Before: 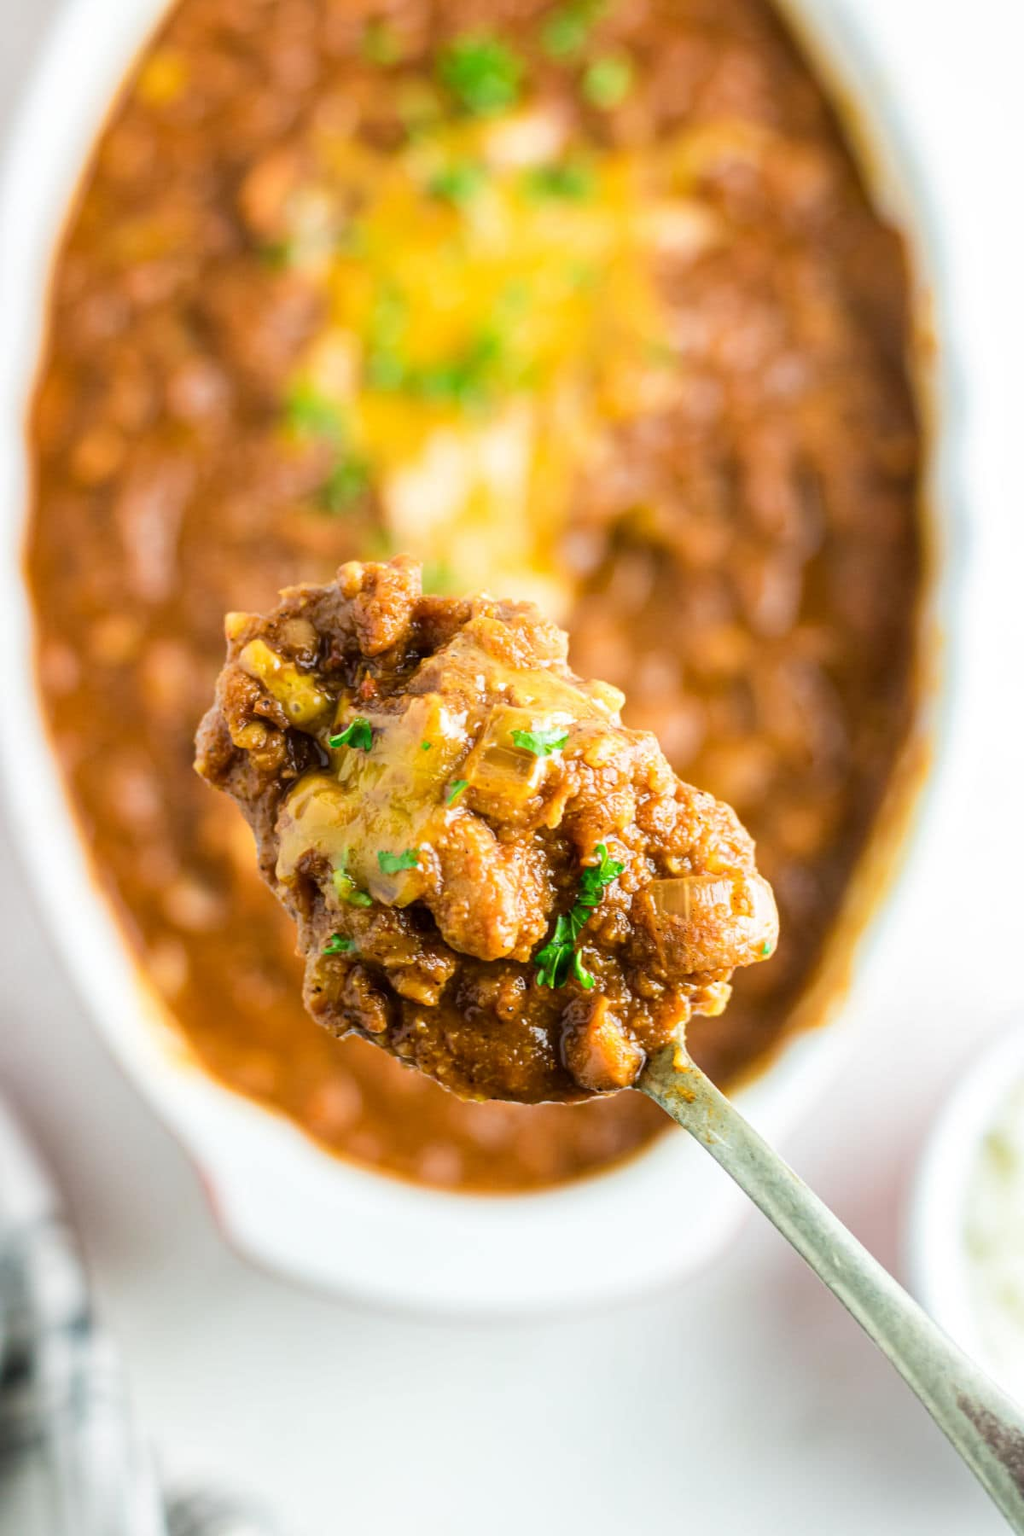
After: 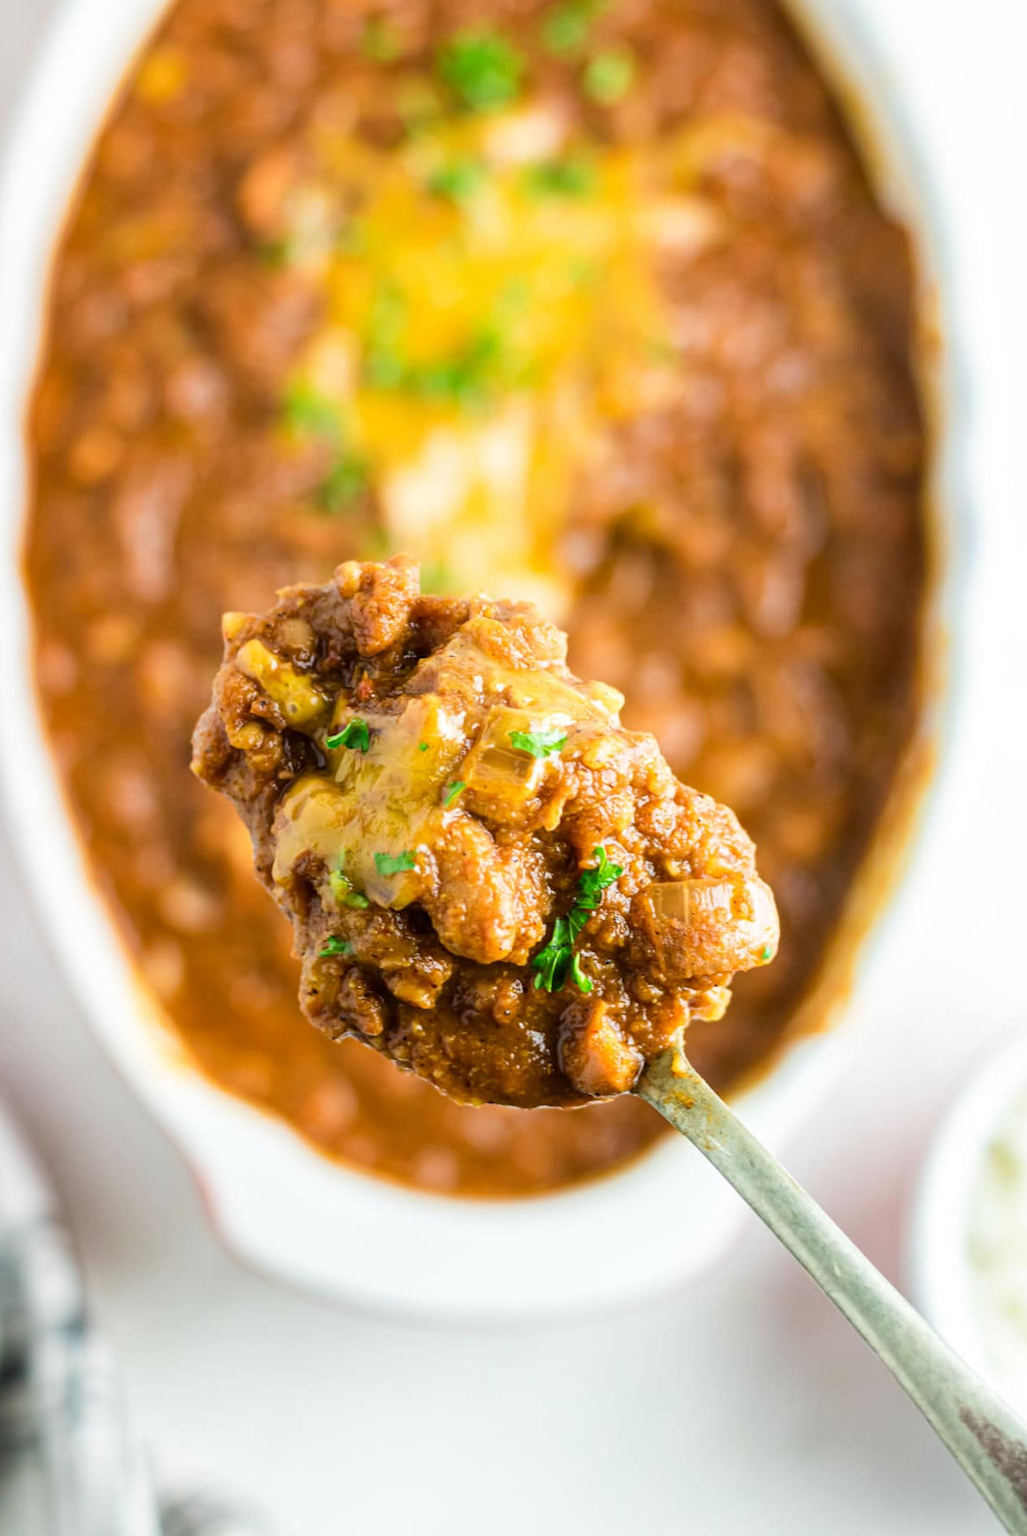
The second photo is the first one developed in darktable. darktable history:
rotate and perspective: rotation 0.192°, lens shift (horizontal) -0.015, crop left 0.005, crop right 0.996, crop top 0.006, crop bottom 0.99
